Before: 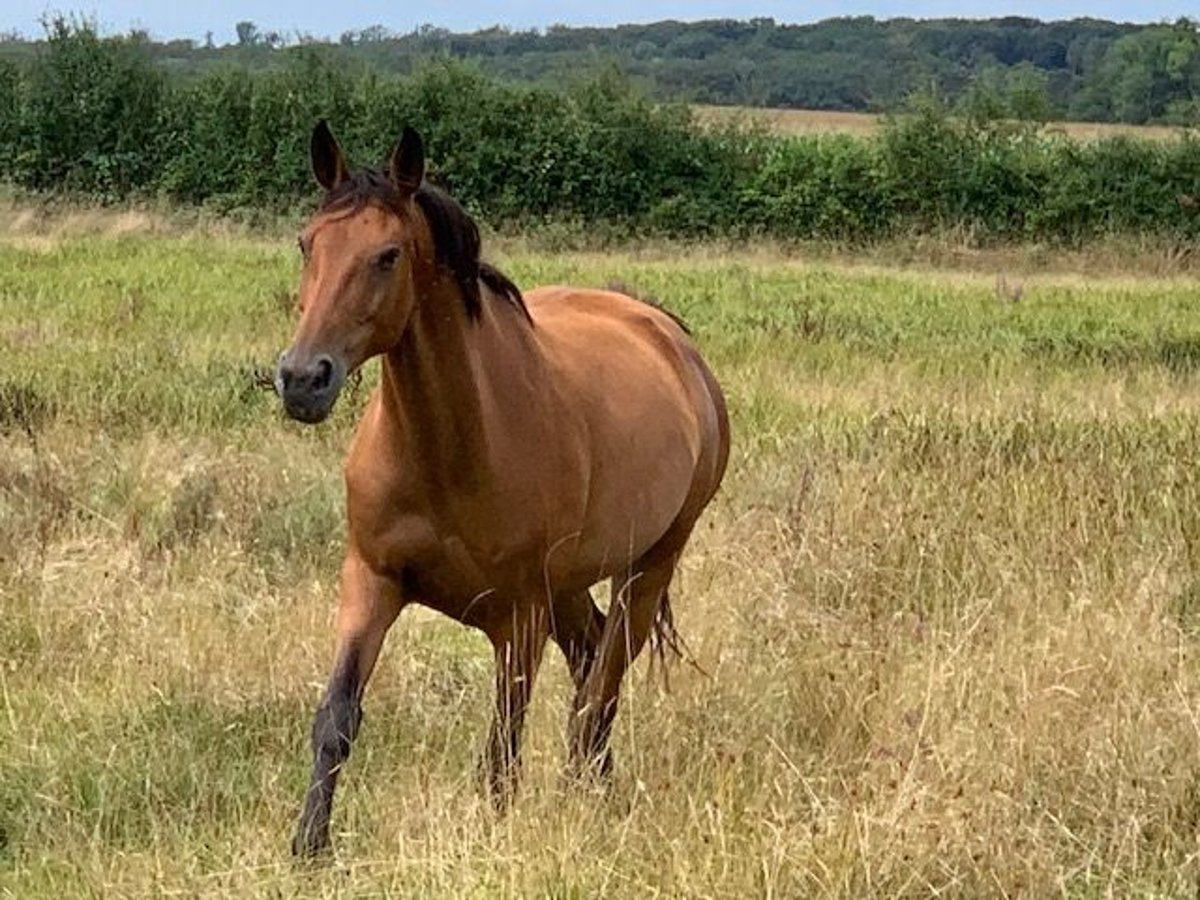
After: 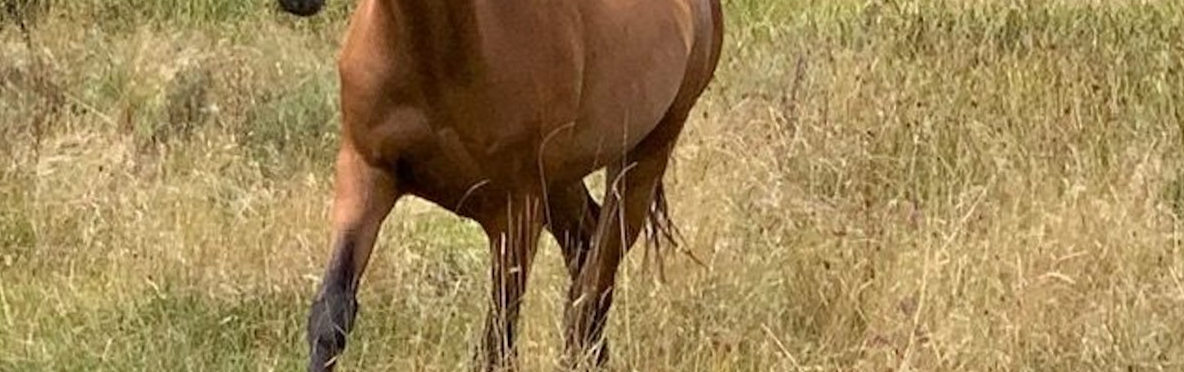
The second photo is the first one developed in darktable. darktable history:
rotate and perspective: rotation -0.45°, automatic cropping original format, crop left 0.008, crop right 0.992, crop top 0.012, crop bottom 0.988
crop: top 45.551%, bottom 12.262%
